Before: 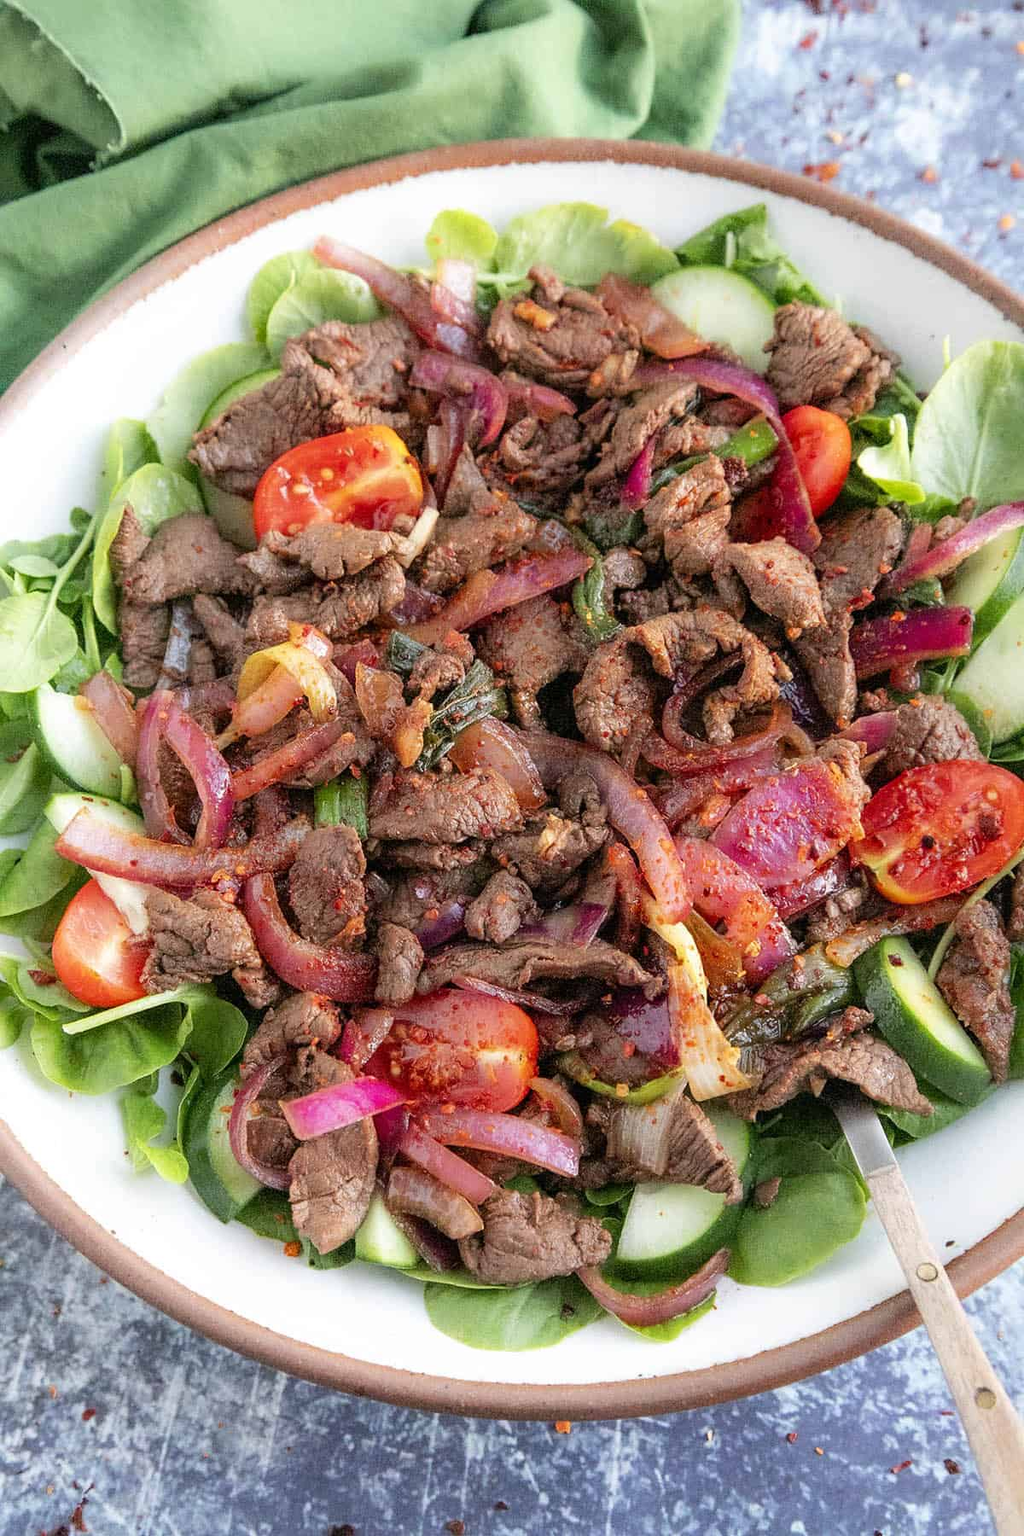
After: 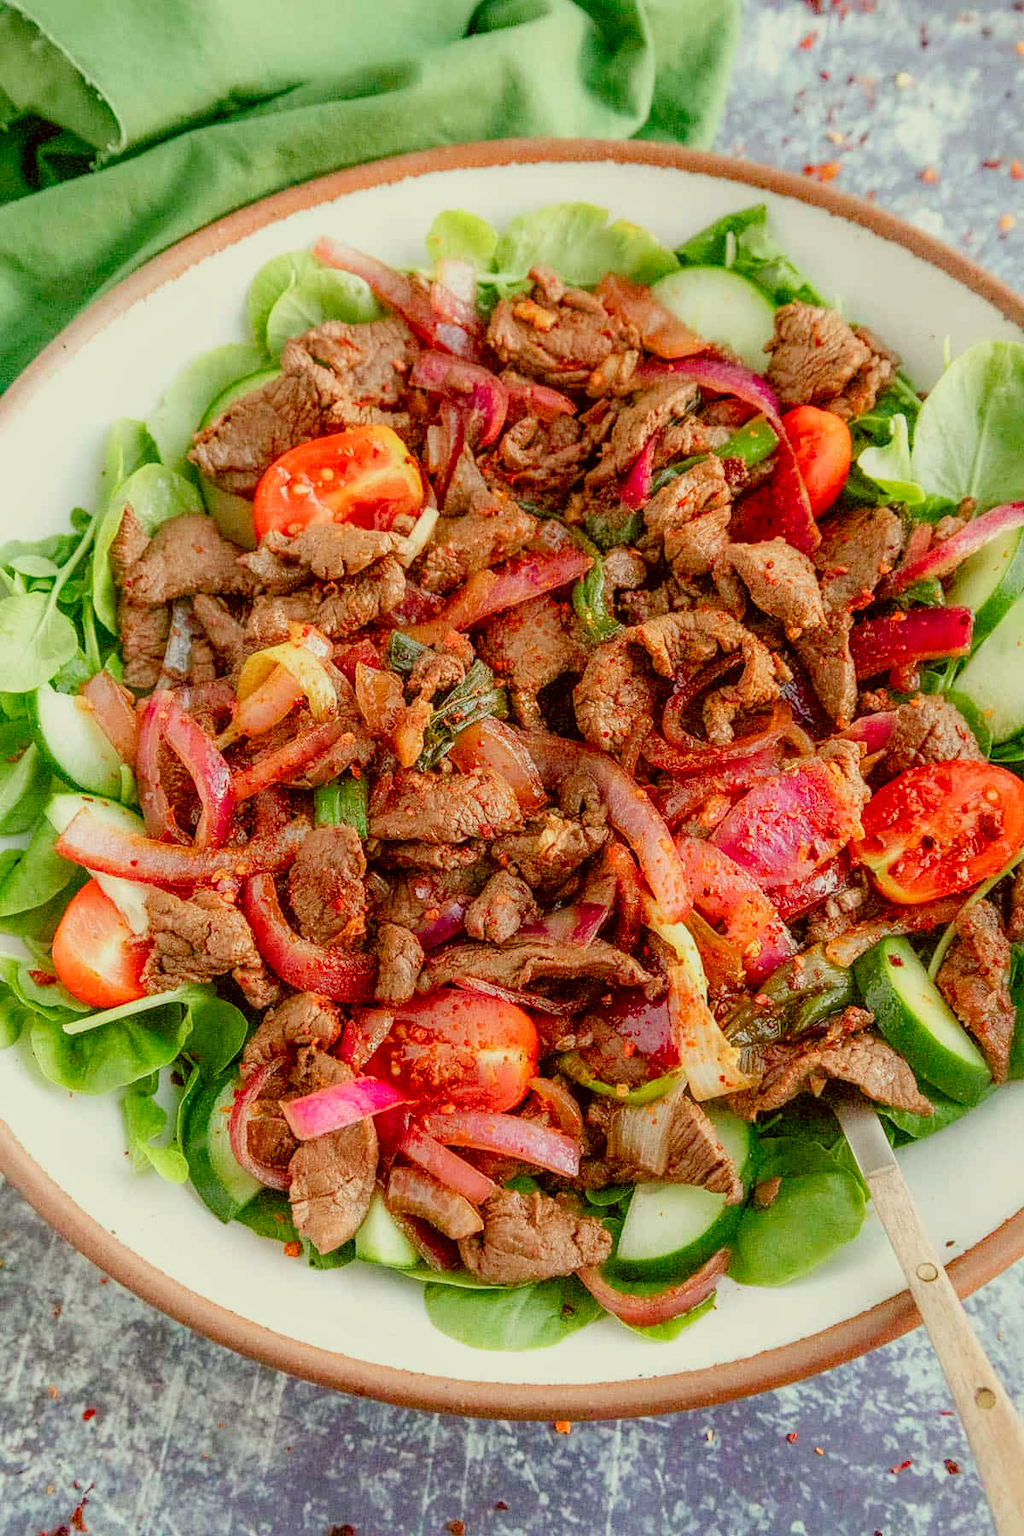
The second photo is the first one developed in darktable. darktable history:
local contrast: on, module defaults
color correction: highlights a* -5.28, highlights b* 9.8, shadows a* 9.88, shadows b* 24.73
color balance rgb: shadows lift › chroma 1.012%, shadows lift › hue 216.47°, perceptual saturation grading › global saturation 20%, perceptual saturation grading › highlights -49.719%, perceptual saturation grading › shadows 26.153%, perceptual brilliance grading › global brilliance 4.13%, global vibrance 24.344%, contrast -24.95%
